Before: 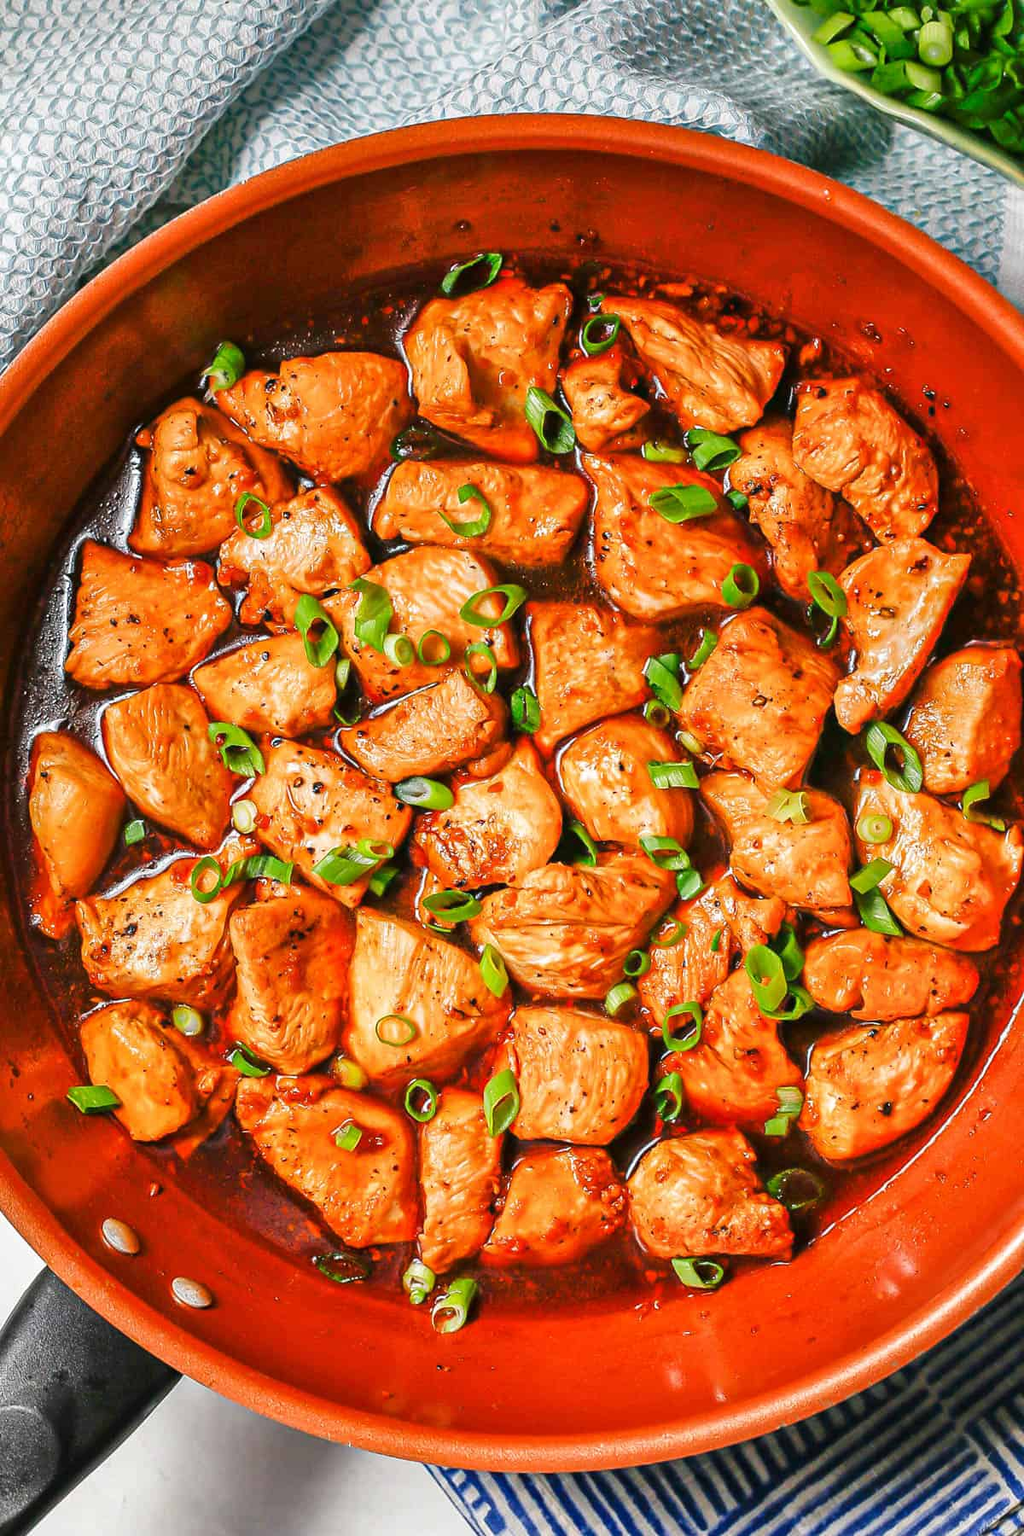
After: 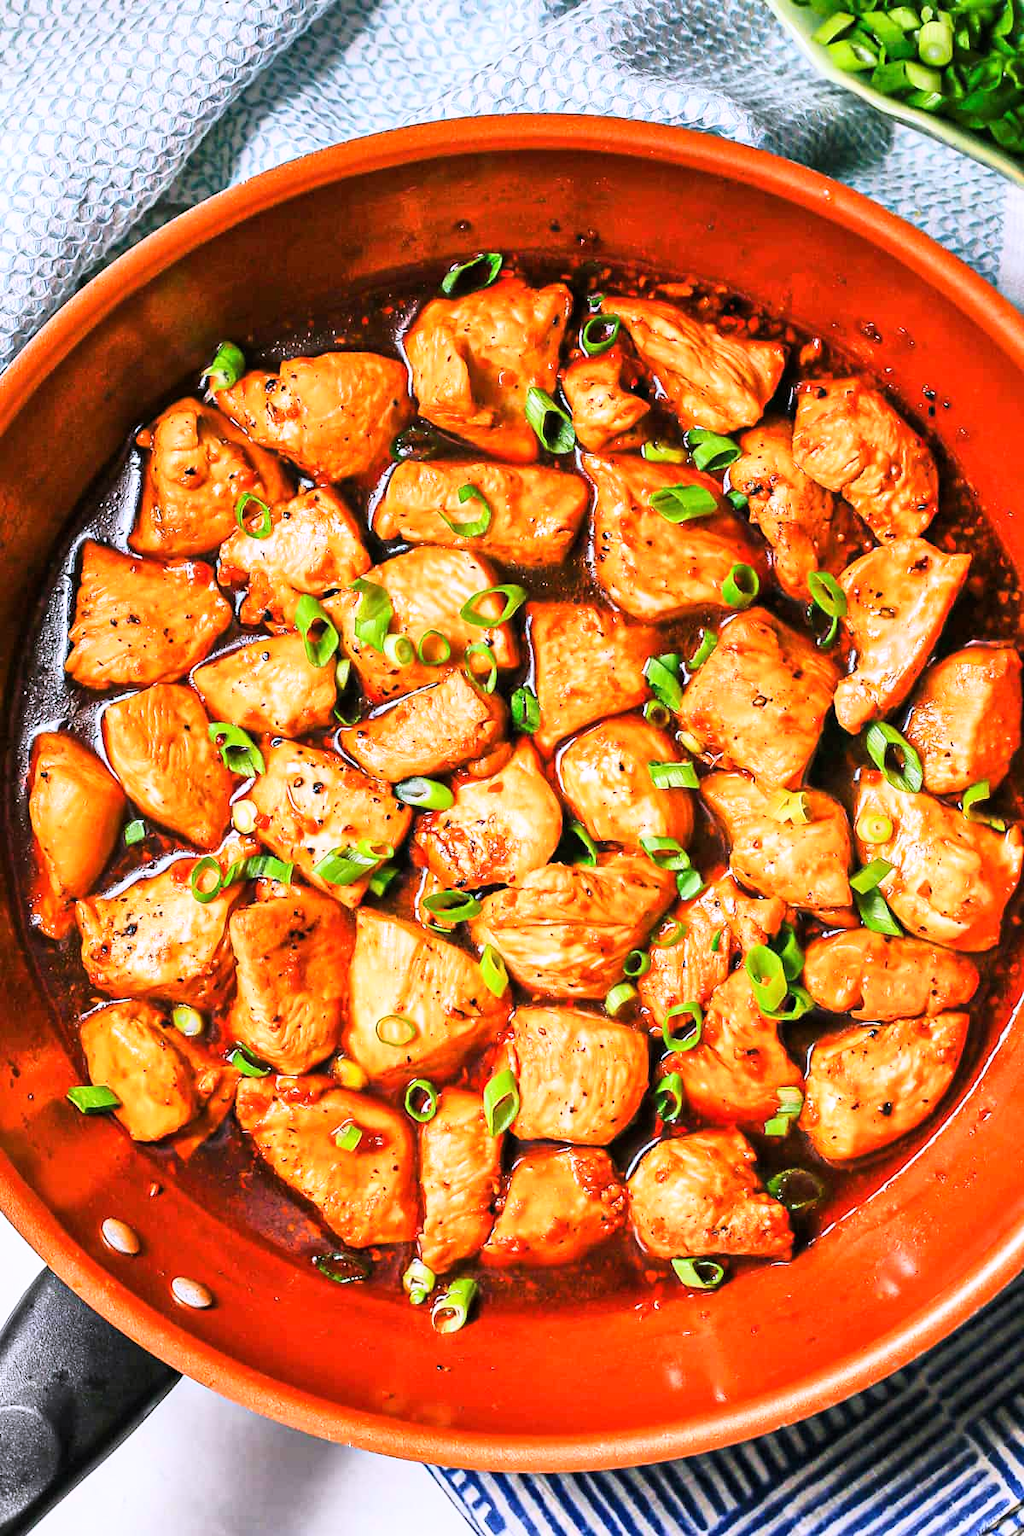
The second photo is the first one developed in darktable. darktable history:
white balance: red 1.004, blue 1.096
base curve: curves: ch0 [(0, 0) (0.005, 0.002) (0.193, 0.295) (0.399, 0.664) (0.75, 0.928) (1, 1)]
